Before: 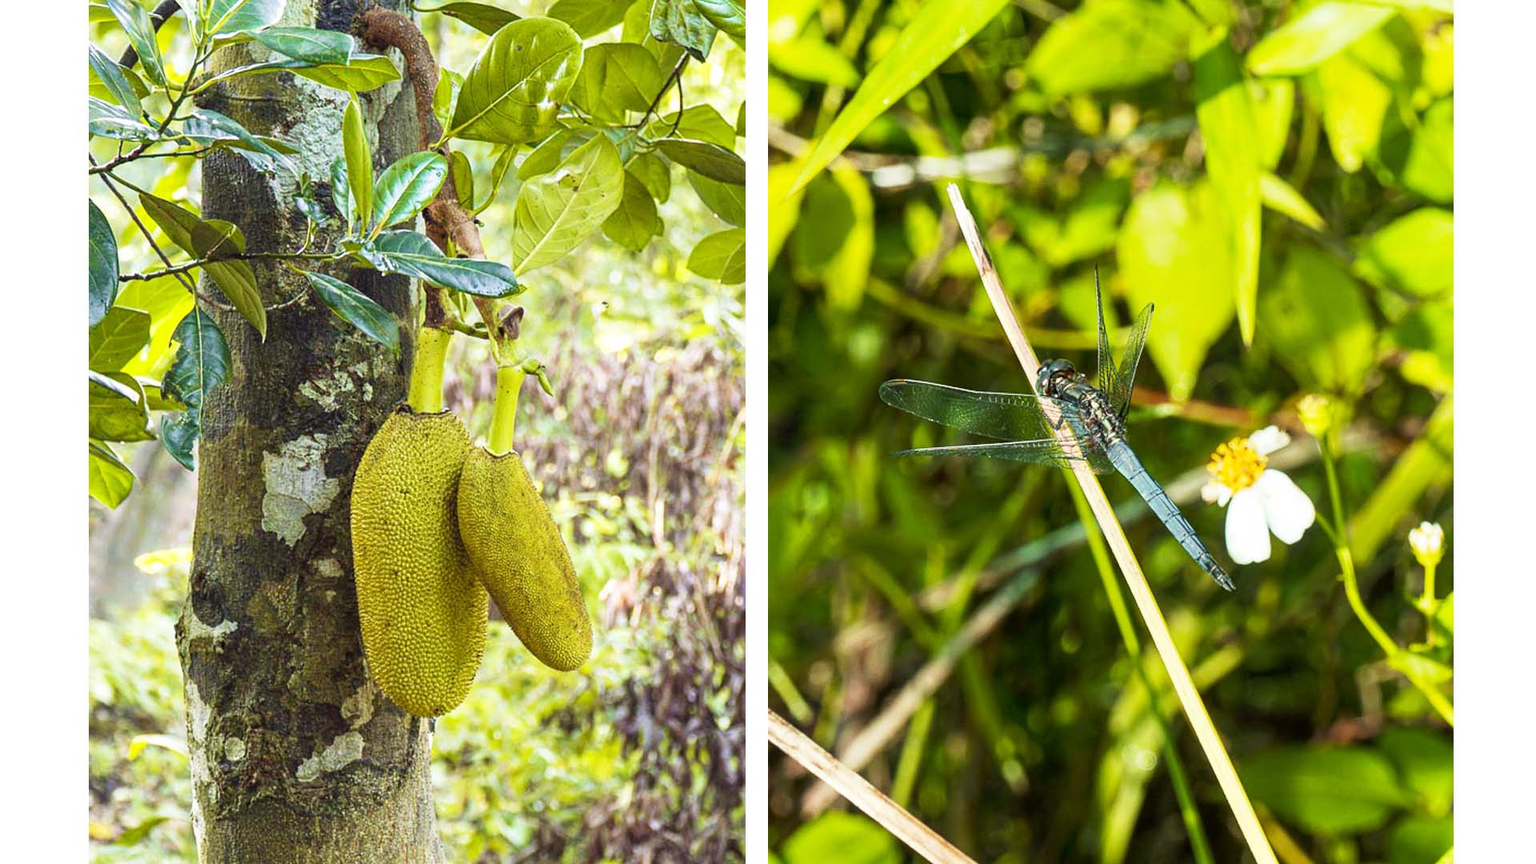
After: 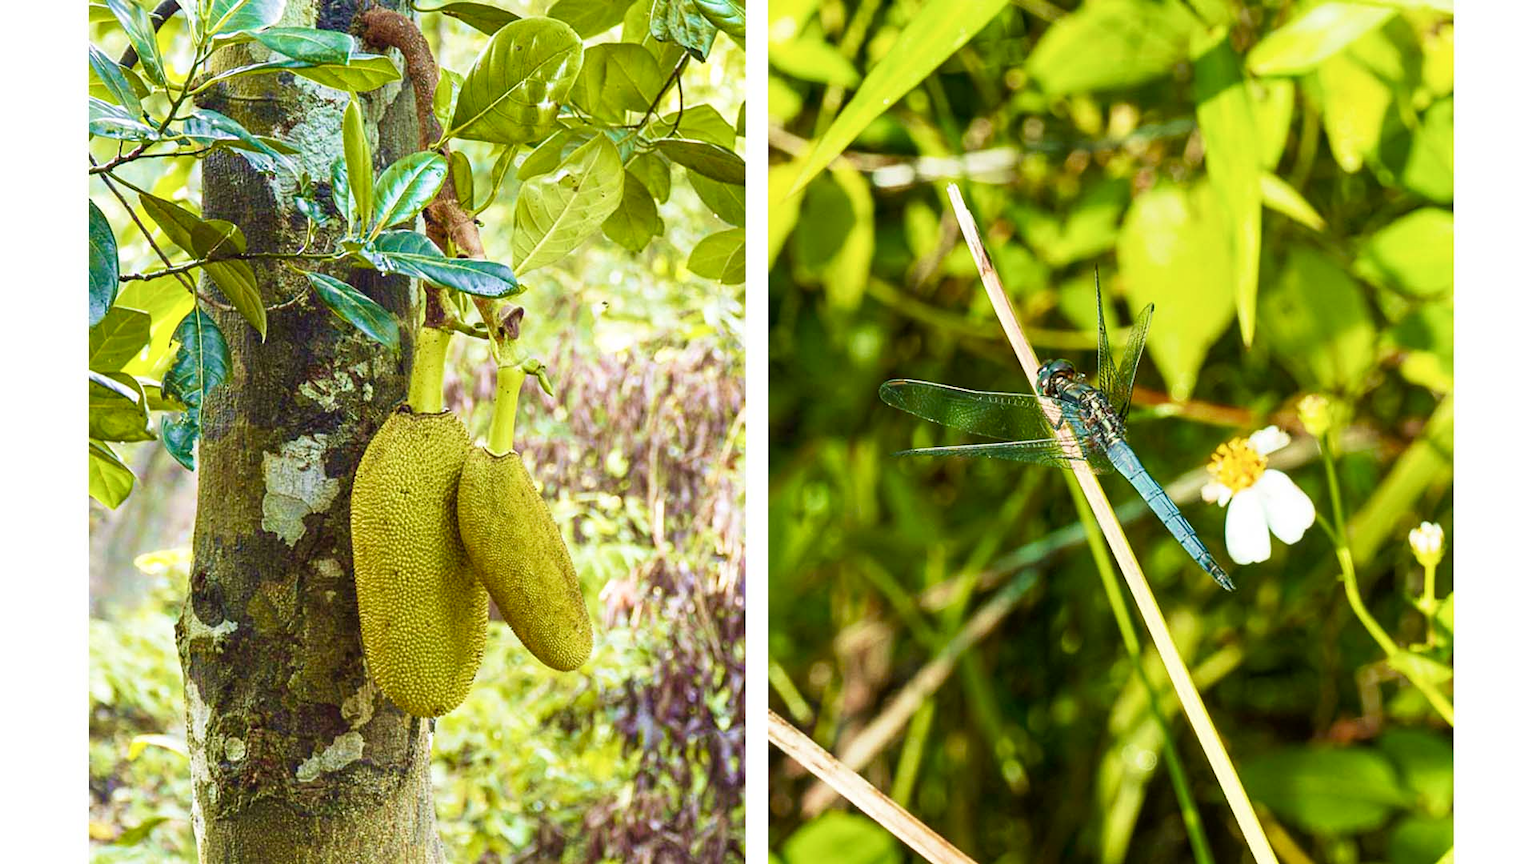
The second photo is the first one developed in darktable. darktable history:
velvia: strength 36.57%
color balance rgb: perceptual saturation grading › global saturation 20%, perceptual saturation grading › highlights -25%, perceptual saturation grading › shadows 25%
